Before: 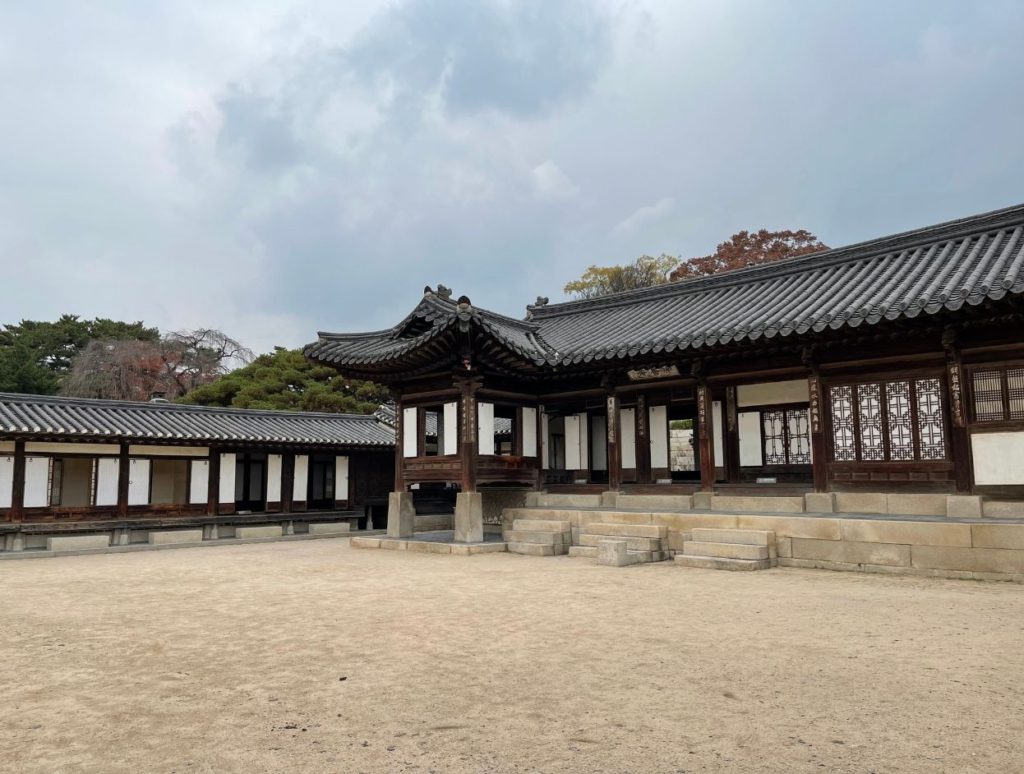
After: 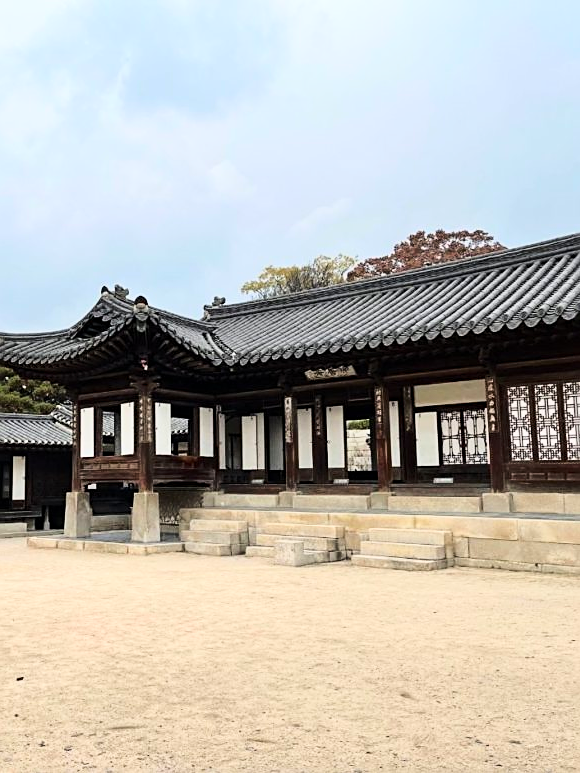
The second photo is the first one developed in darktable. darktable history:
crop: left 31.566%, top 0.021%, right 11.74%
sharpen: amount 0.498
base curve: curves: ch0 [(0, 0) (0.028, 0.03) (0.121, 0.232) (0.46, 0.748) (0.859, 0.968) (1, 1)]
